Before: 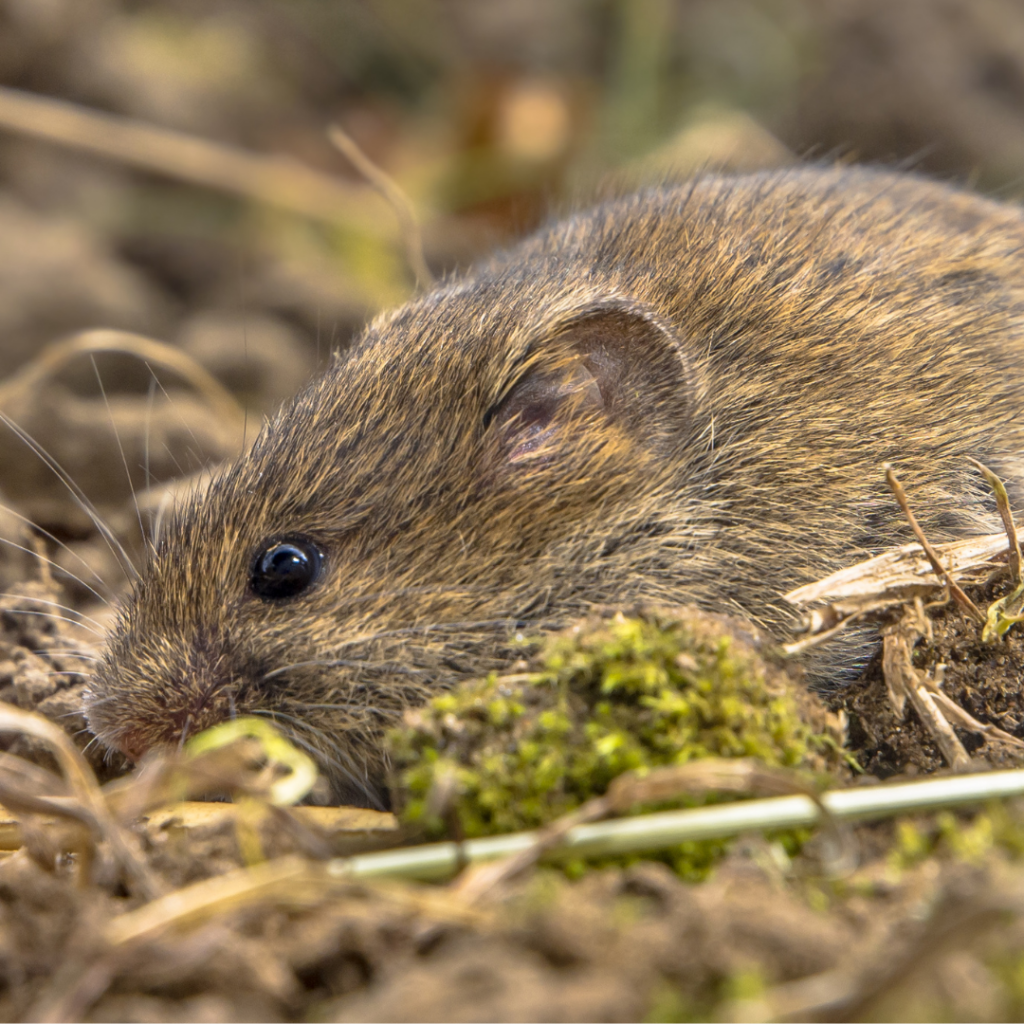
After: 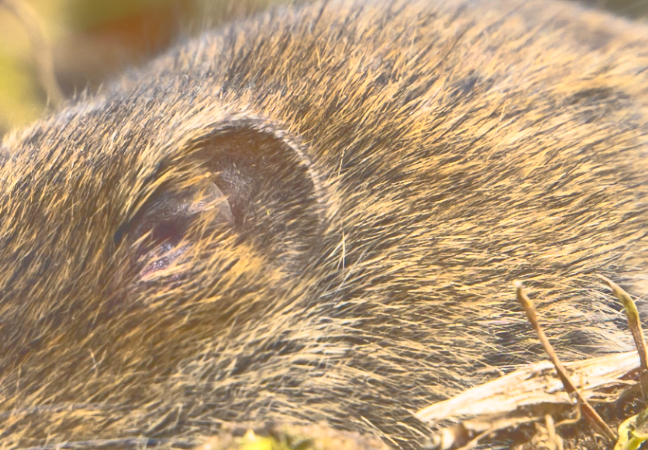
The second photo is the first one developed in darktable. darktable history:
tone curve: curves: ch0 [(0, 0) (0.003, 0.334) (0.011, 0.338) (0.025, 0.338) (0.044, 0.338) (0.069, 0.339) (0.1, 0.342) (0.136, 0.343) (0.177, 0.349) (0.224, 0.36) (0.277, 0.385) (0.335, 0.42) (0.399, 0.465) (0.468, 0.535) (0.543, 0.632) (0.623, 0.73) (0.709, 0.814) (0.801, 0.879) (0.898, 0.935) (1, 1)]
crop: left 36.066%, top 17.817%, right 0.613%, bottom 38.169%
